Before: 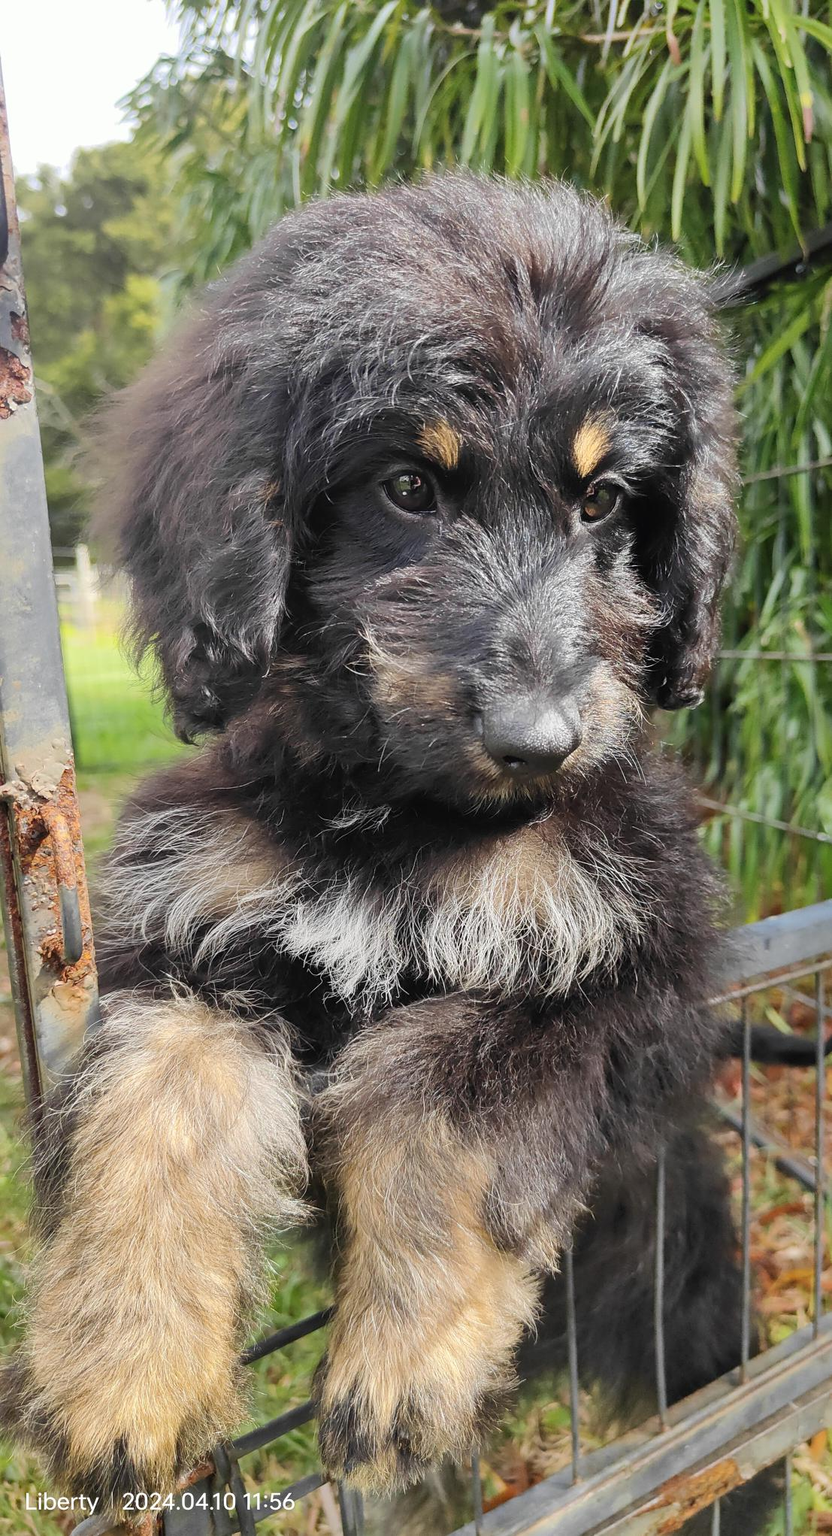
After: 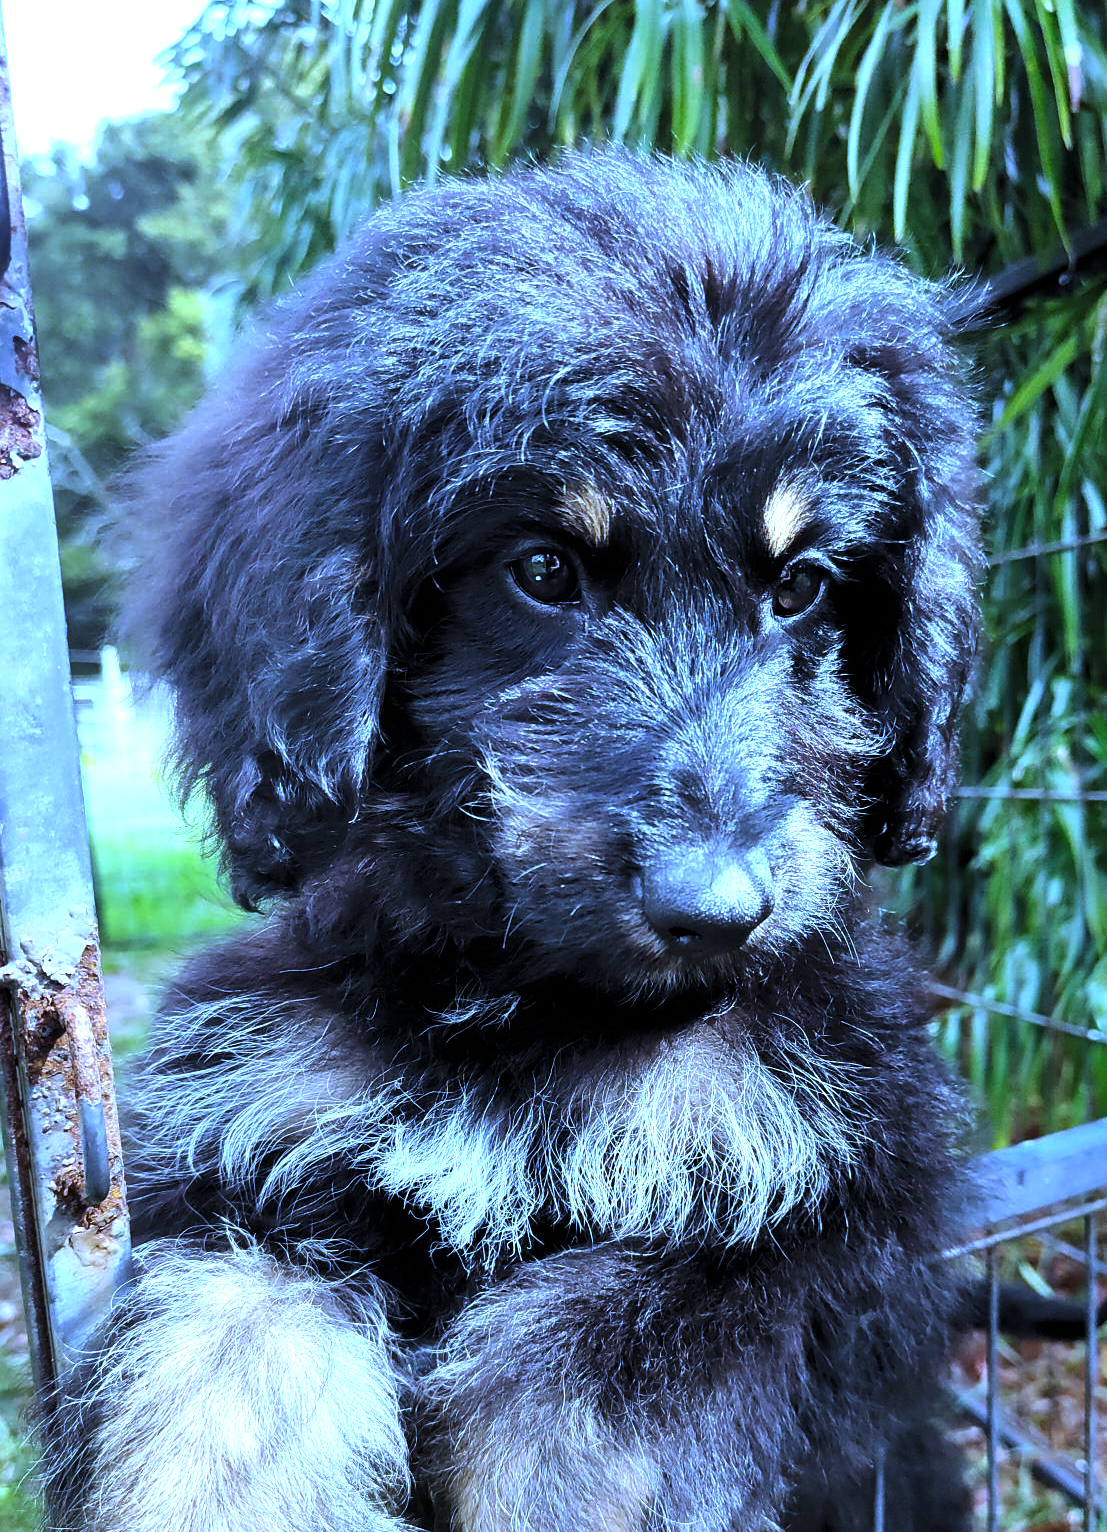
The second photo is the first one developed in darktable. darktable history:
levels: levels [0.044, 0.475, 0.791]
crop: top 3.857%, bottom 21.132%
white balance: red 0.766, blue 1.537
